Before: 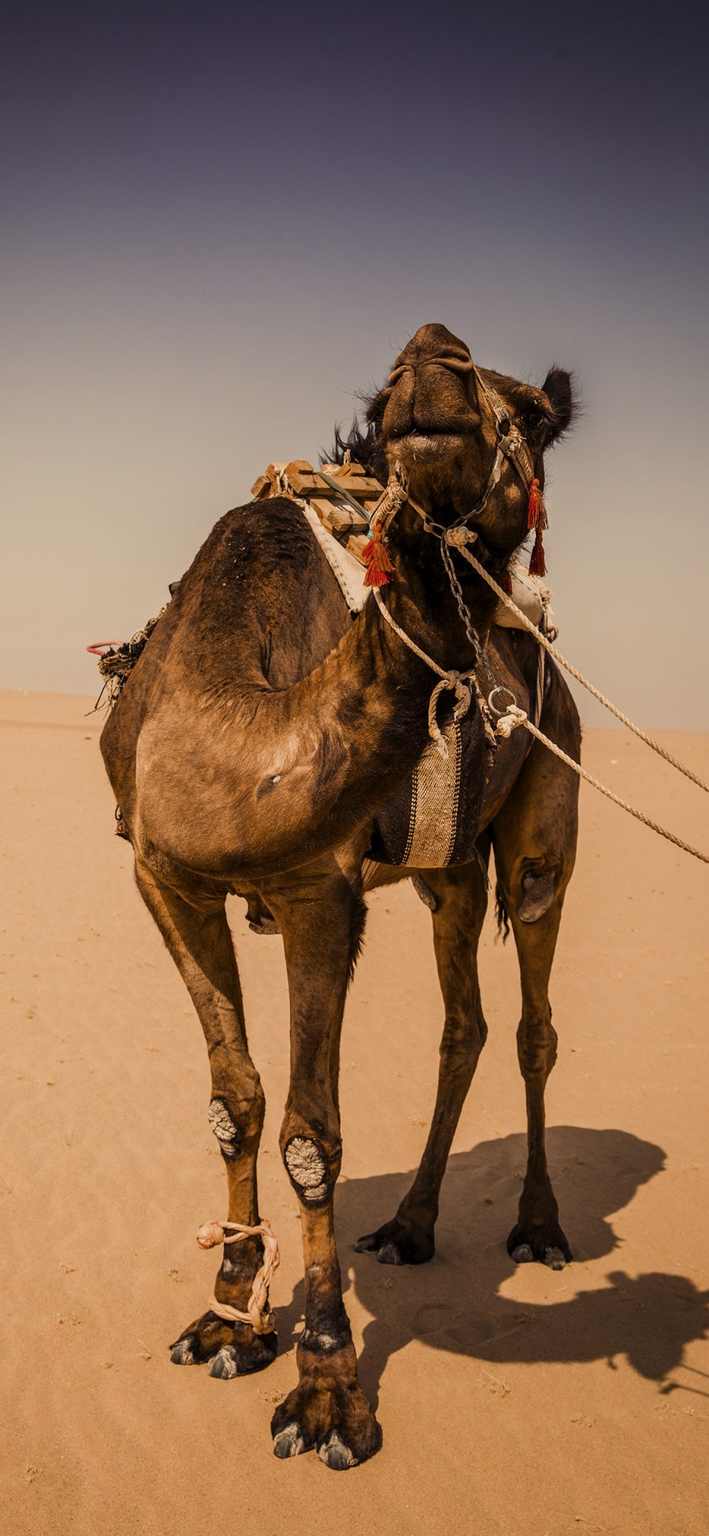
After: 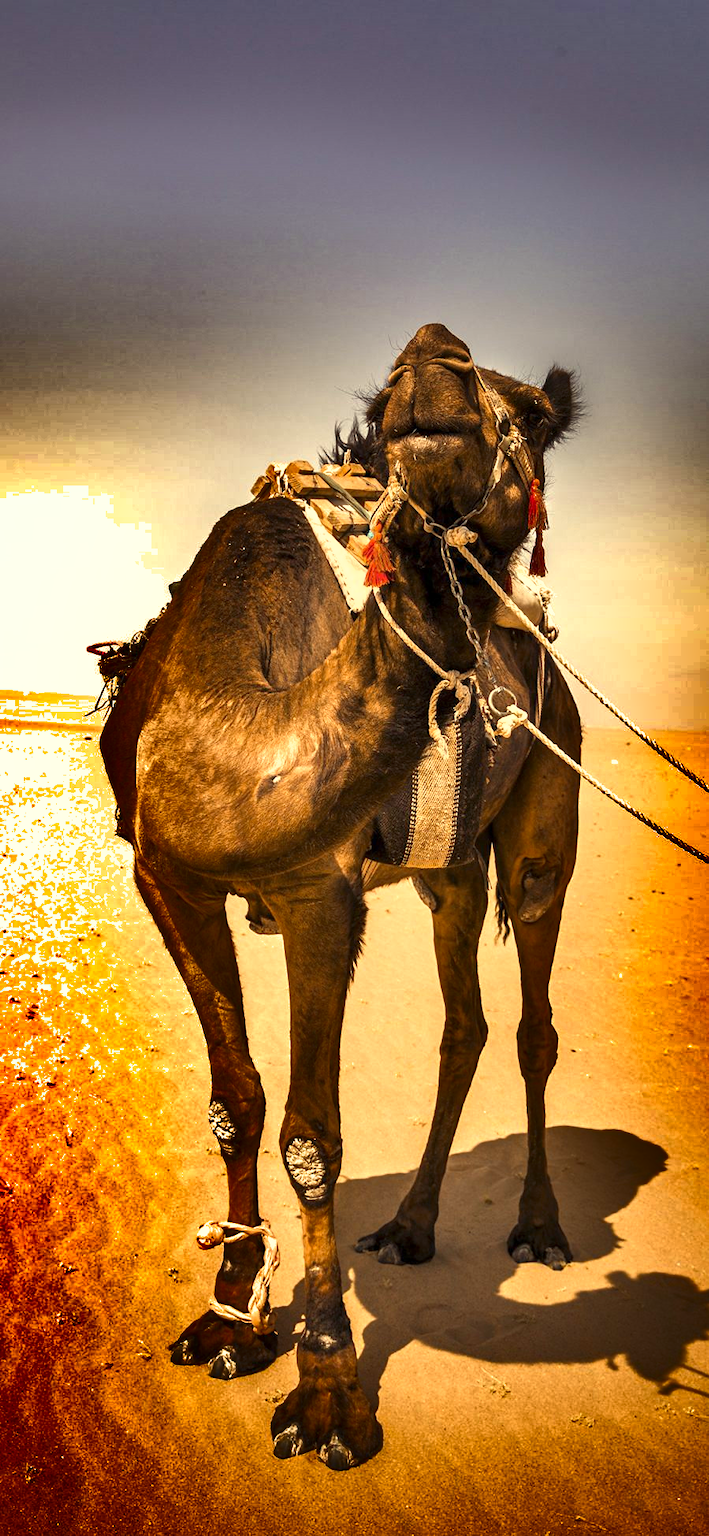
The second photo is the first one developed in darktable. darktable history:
color correction: highlights a* -4.29, highlights b* 6.85
exposure: exposure 1.219 EV, compensate exposure bias true, compensate highlight preservation false
shadows and highlights: radius 123.88, shadows 99.16, white point adjustment -3.01, highlights -98.61, soften with gaussian
